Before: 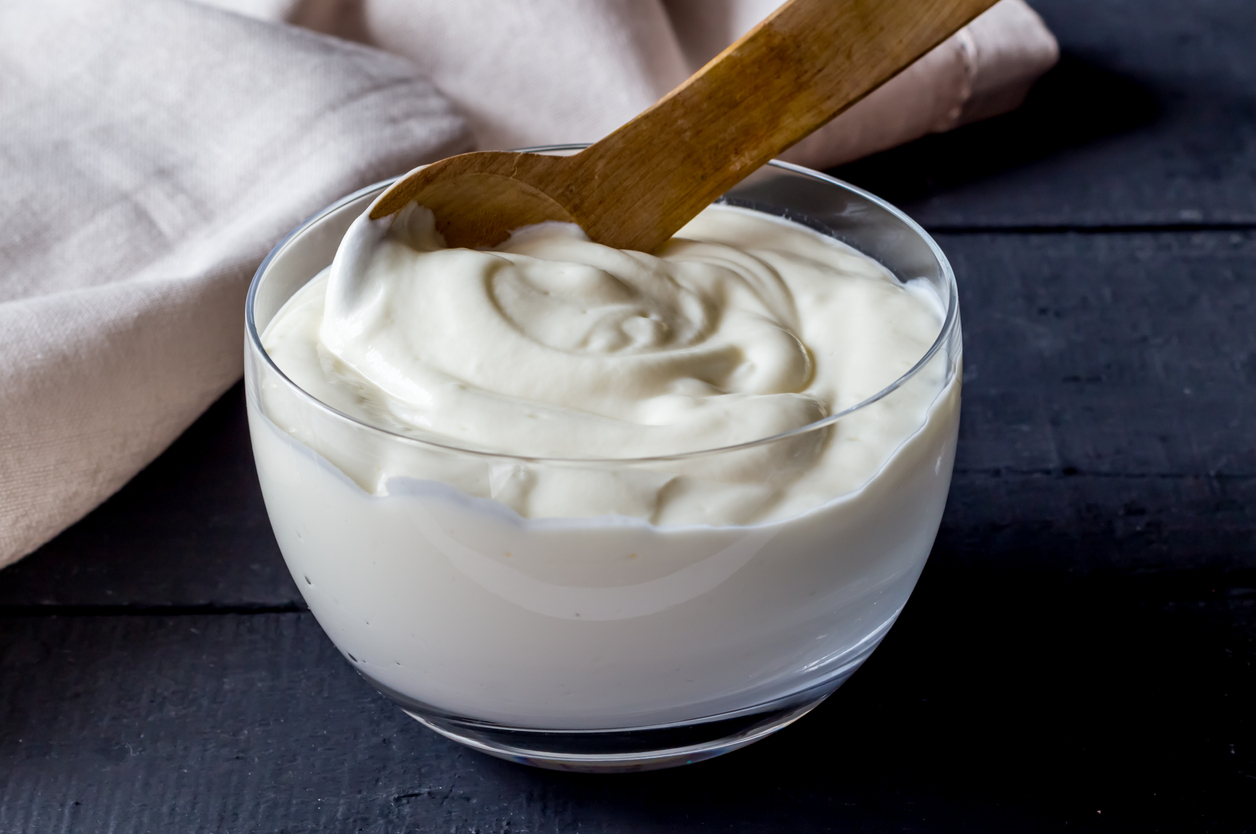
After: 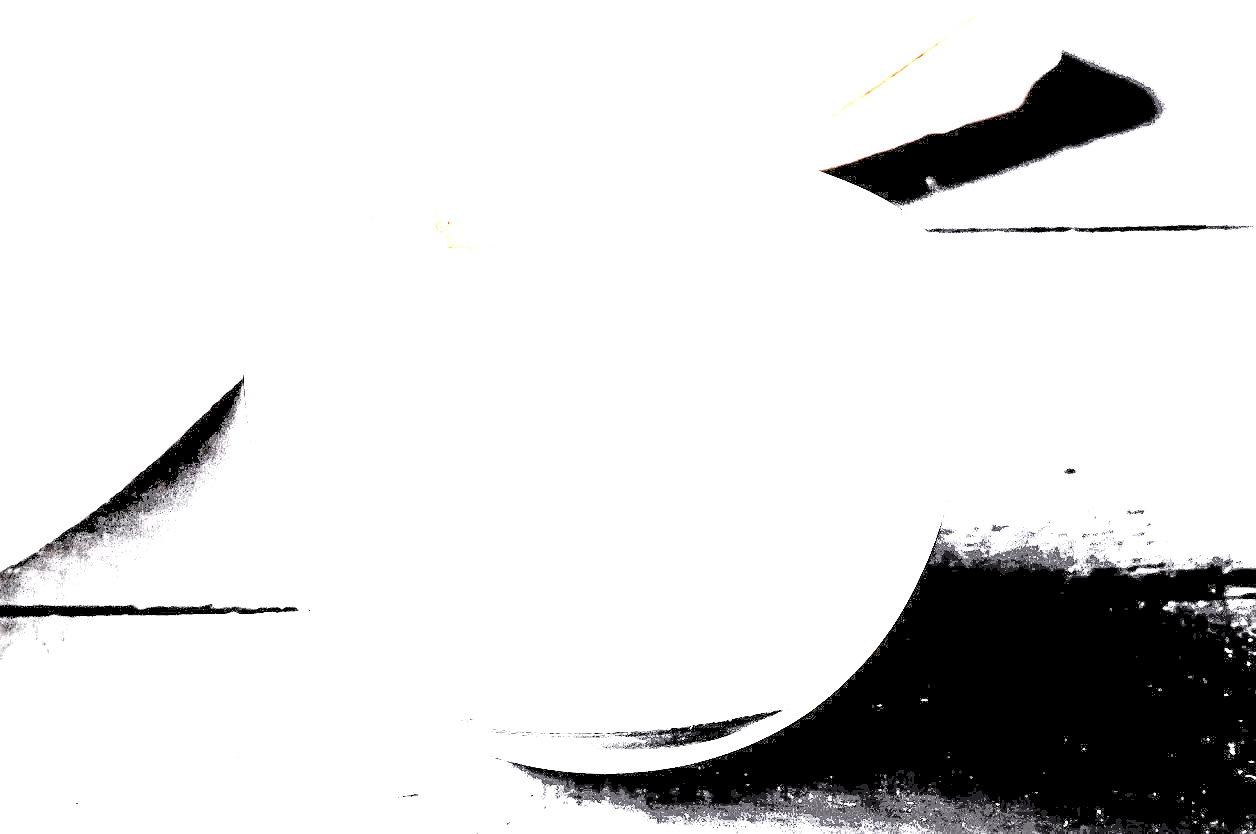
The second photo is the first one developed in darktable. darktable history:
vignetting: fall-off start 116.21%, fall-off radius 59.11%, saturation -0.018
sharpen: radius 1.829, amount 0.39, threshold 1.509
color zones: curves: ch0 [(0, 0.613) (0.01, 0.613) (0.245, 0.448) (0.498, 0.529) (0.642, 0.665) (0.879, 0.777) (0.99, 0.613)]; ch1 [(0, 0.035) (0.121, 0.189) (0.259, 0.197) (0.415, 0.061) (0.589, 0.022) (0.732, 0.022) (0.857, 0.026) (0.991, 0.053)]
exposure: exposure 7.916 EV, compensate exposure bias true, compensate highlight preservation false
